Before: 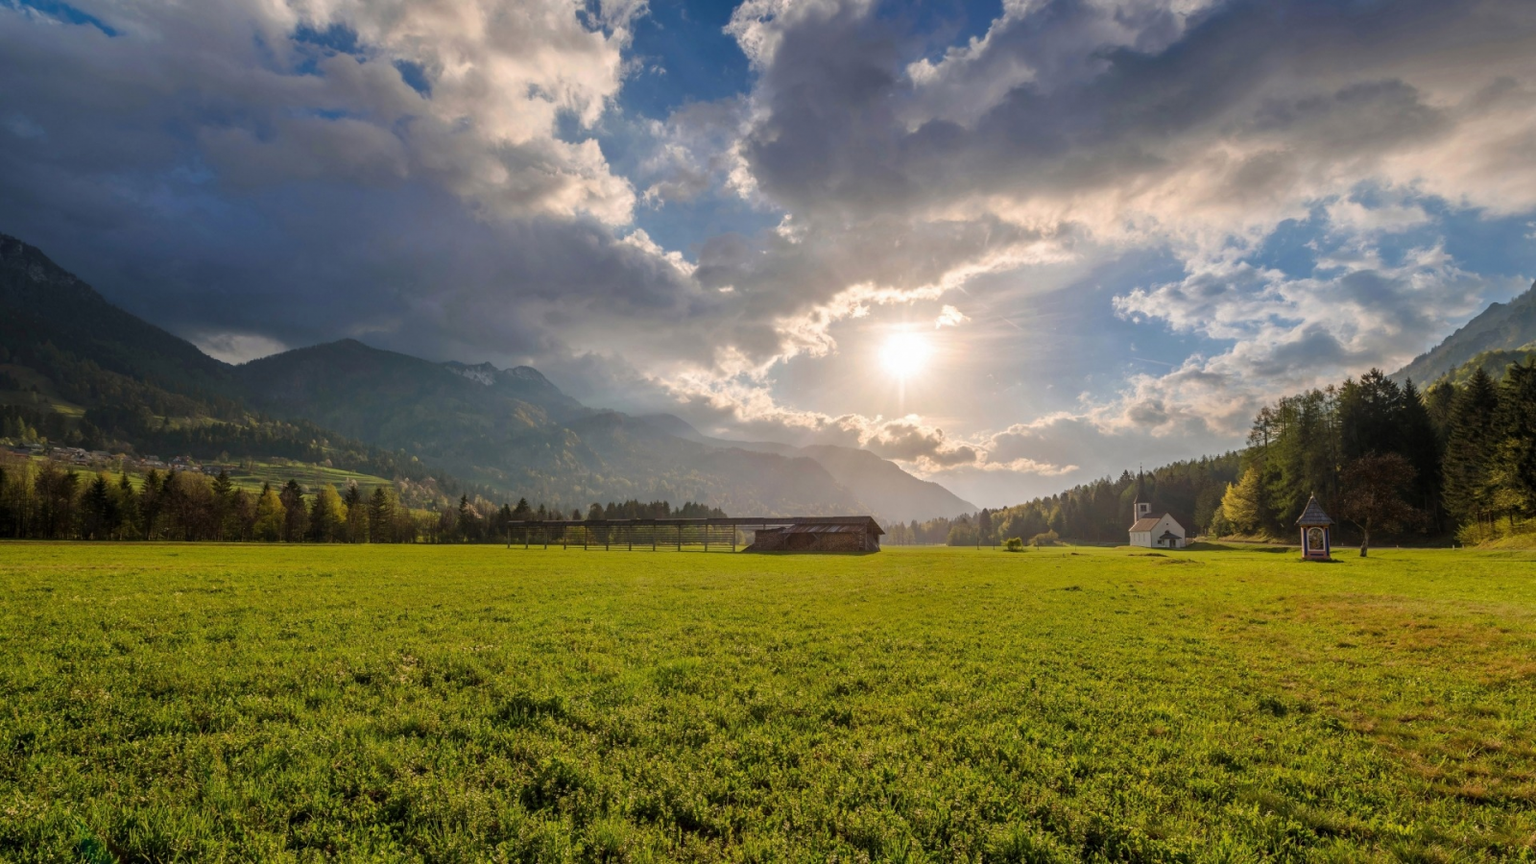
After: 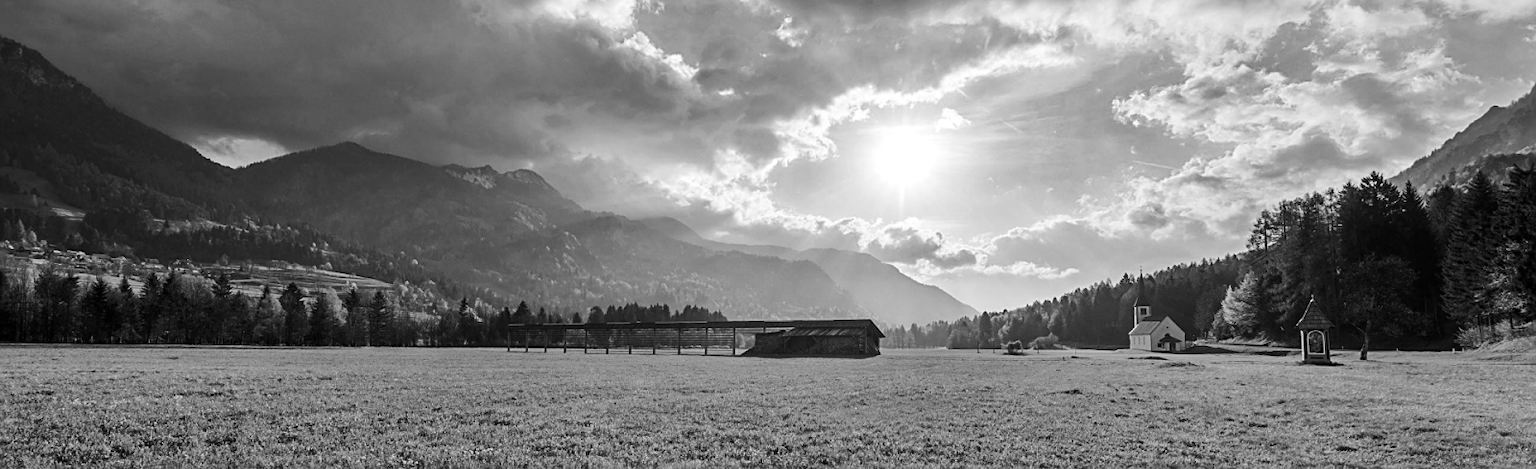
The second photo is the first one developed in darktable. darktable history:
crop and rotate: top 22.794%, bottom 22.791%
contrast brightness saturation: contrast 0.254, saturation -0.312
exposure: exposure 0.196 EV, compensate highlight preservation false
color zones: curves: ch0 [(0, 0.613) (0.01, 0.613) (0.245, 0.448) (0.498, 0.529) (0.642, 0.665) (0.879, 0.777) (0.99, 0.613)]; ch1 [(0, 0) (0.143, 0) (0.286, 0) (0.429, 0) (0.571, 0) (0.714, 0) (0.857, 0)]
sharpen: on, module defaults
shadows and highlights: shadows 52.99, soften with gaussian
